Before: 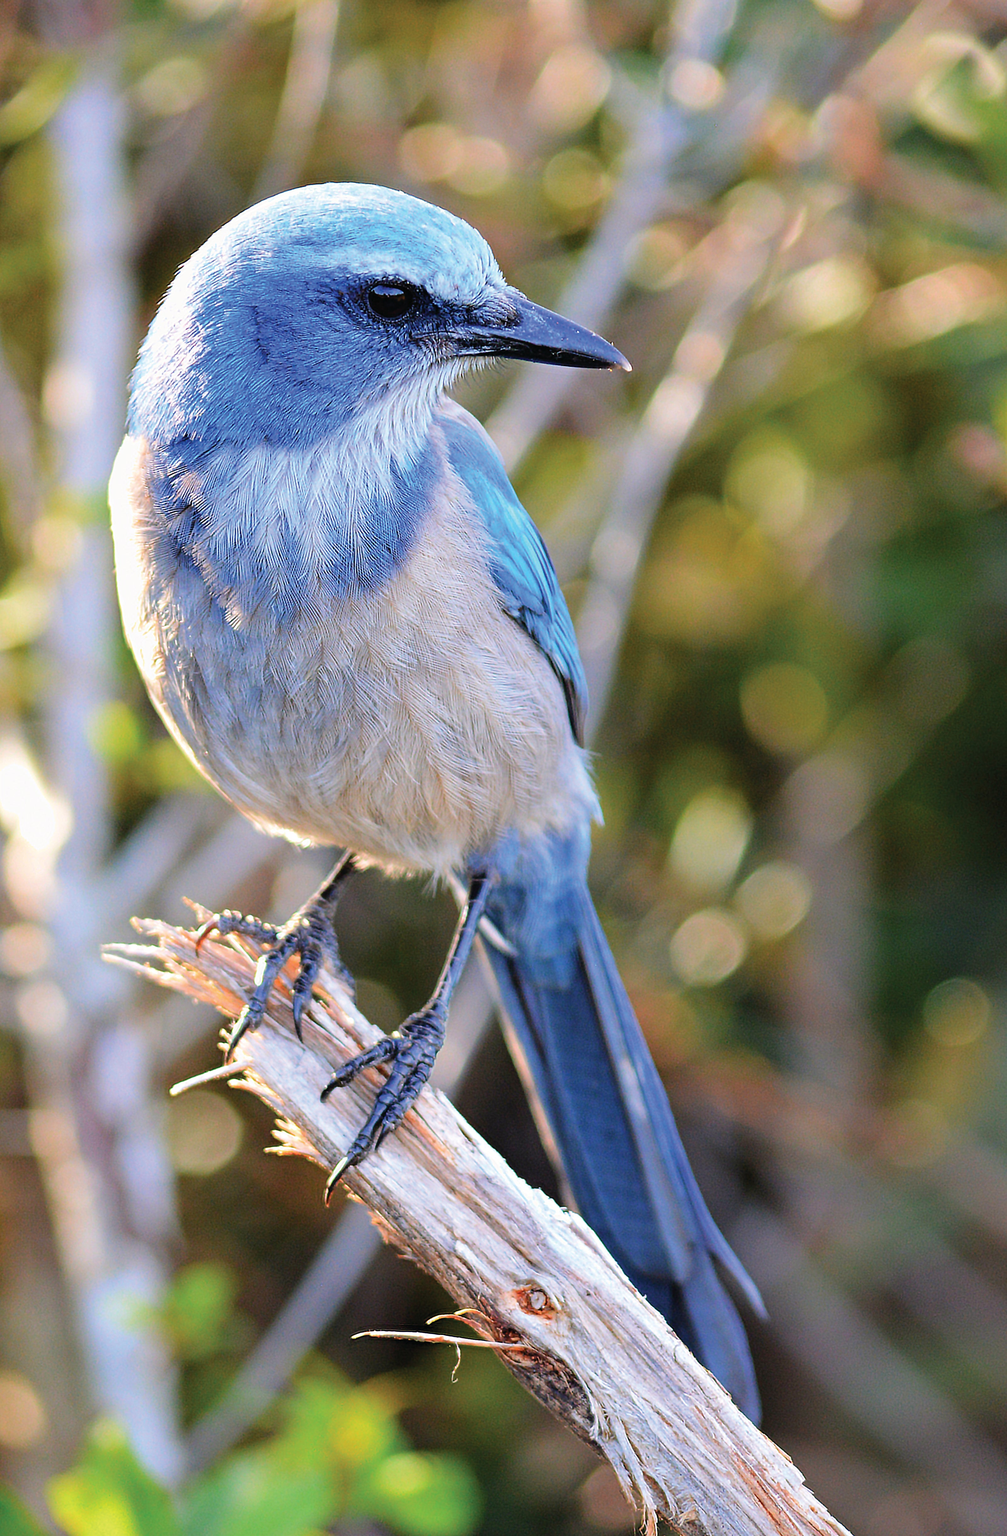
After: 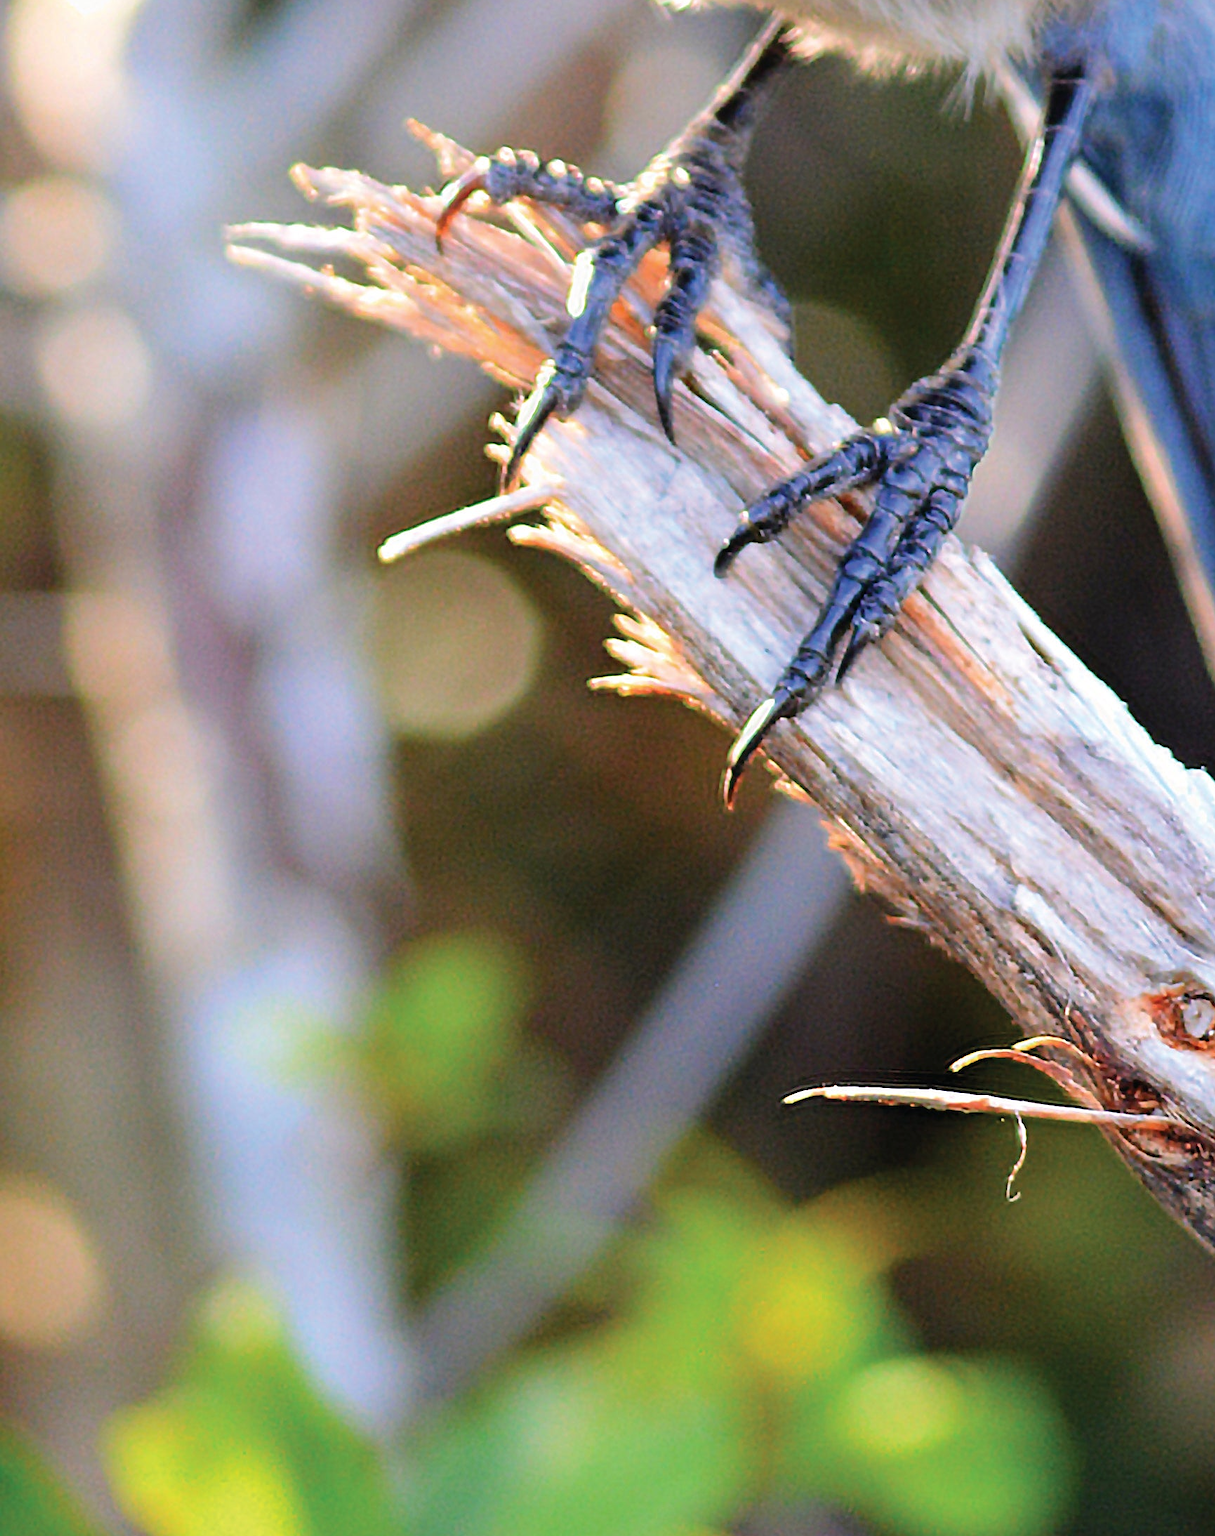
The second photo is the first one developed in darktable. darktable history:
crop and rotate: top 54.923%, right 45.797%, bottom 0.18%
sharpen: radius 1
